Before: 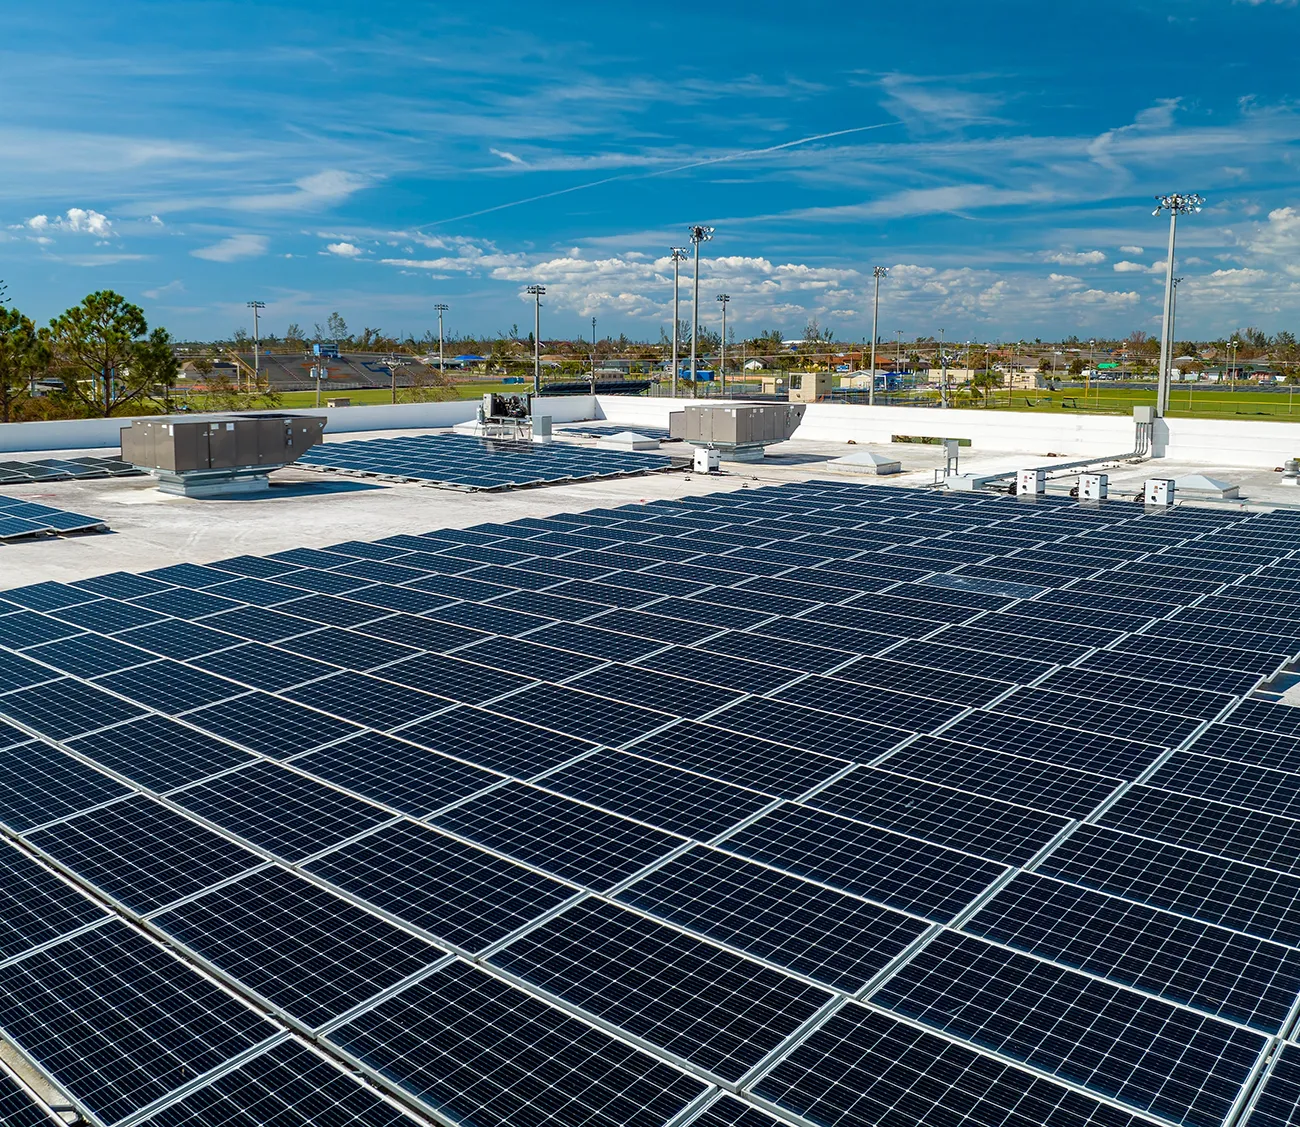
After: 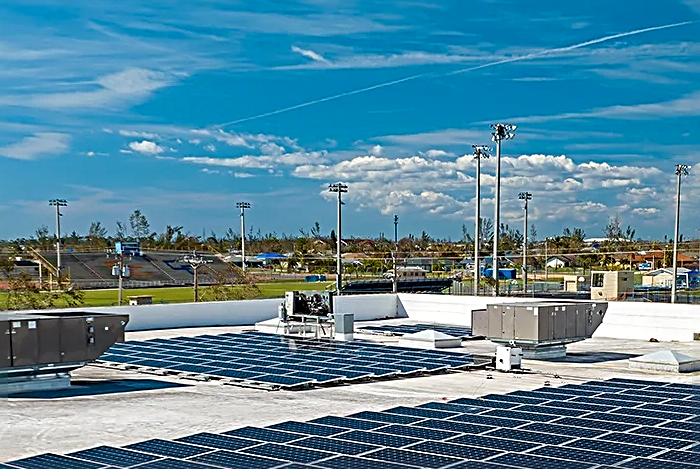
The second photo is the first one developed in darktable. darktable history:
haze removal: compatibility mode true, adaptive false
crop: left 15.245%, top 9.128%, right 30.872%, bottom 49.218%
sharpen: radius 3.058, amount 0.755
